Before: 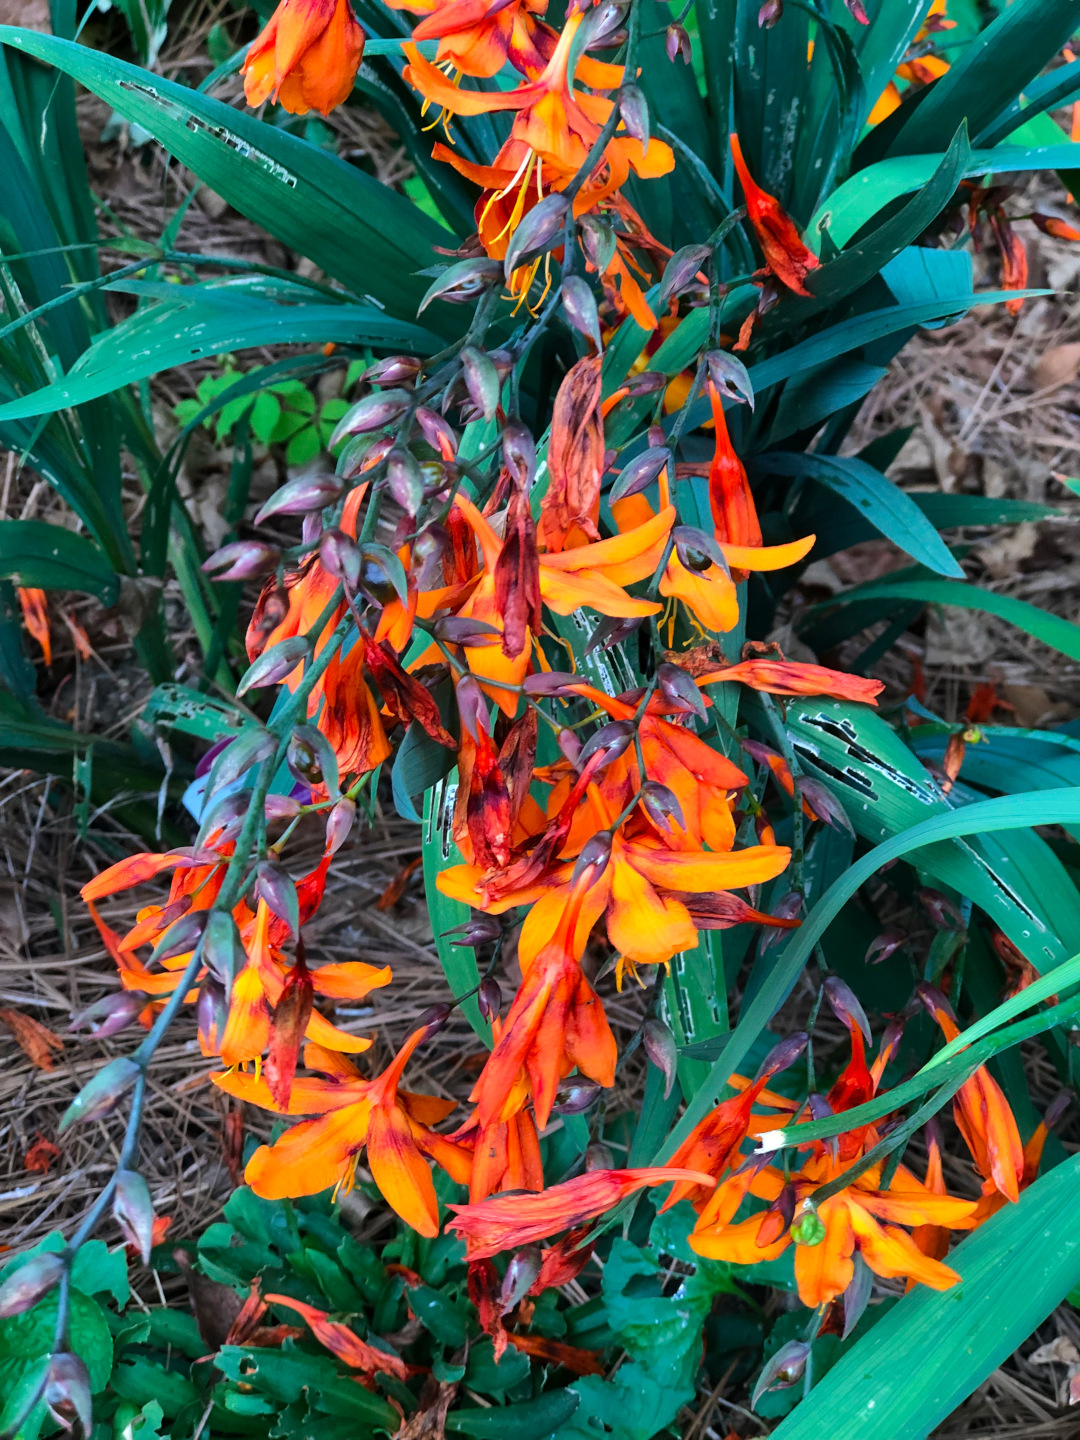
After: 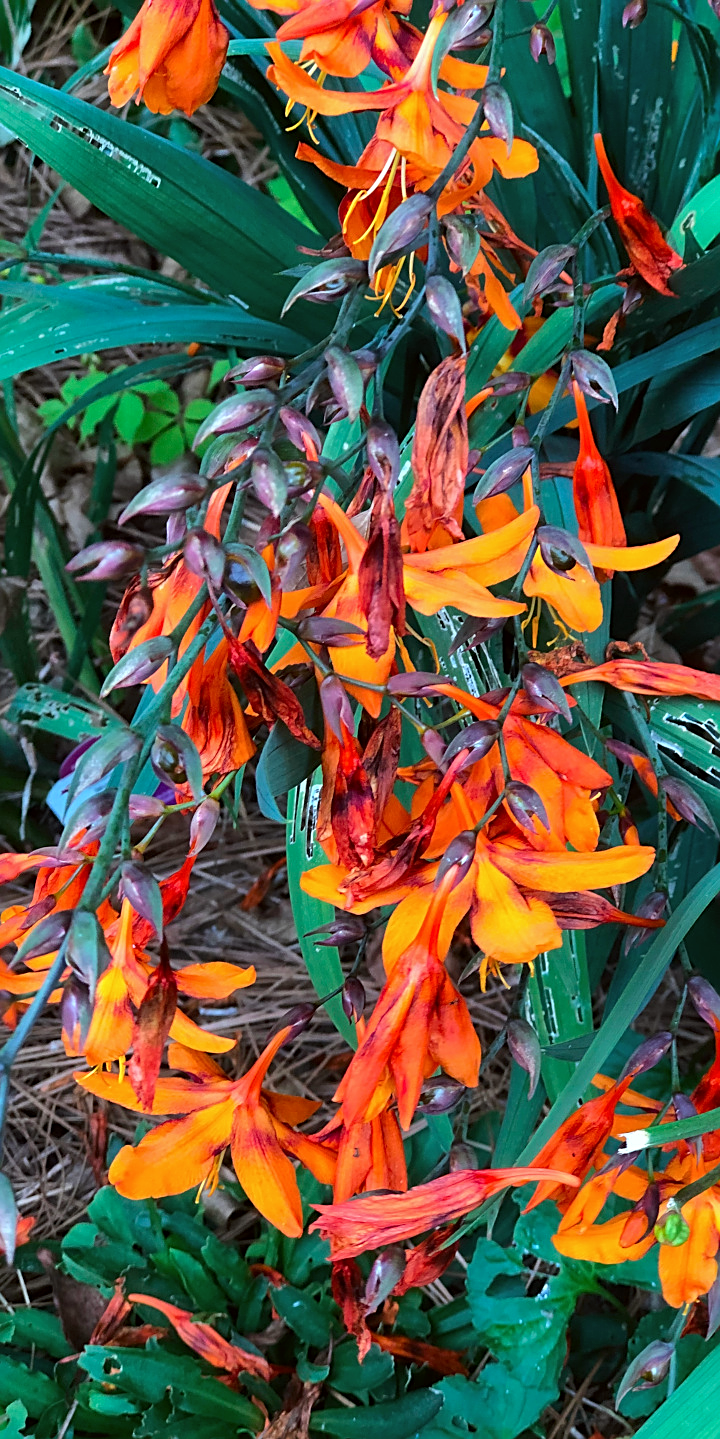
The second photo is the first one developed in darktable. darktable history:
crop and rotate: left 12.661%, right 20.655%
color correction: highlights a* -2.83, highlights b* -2.33, shadows a* 2.15, shadows b* 2.64
sharpen: on, module defaults
